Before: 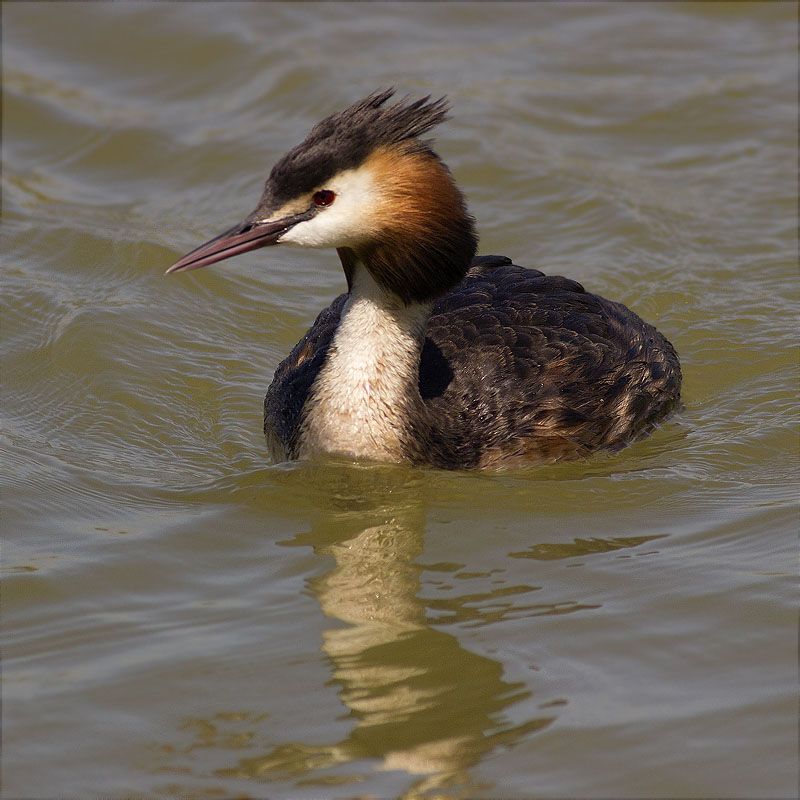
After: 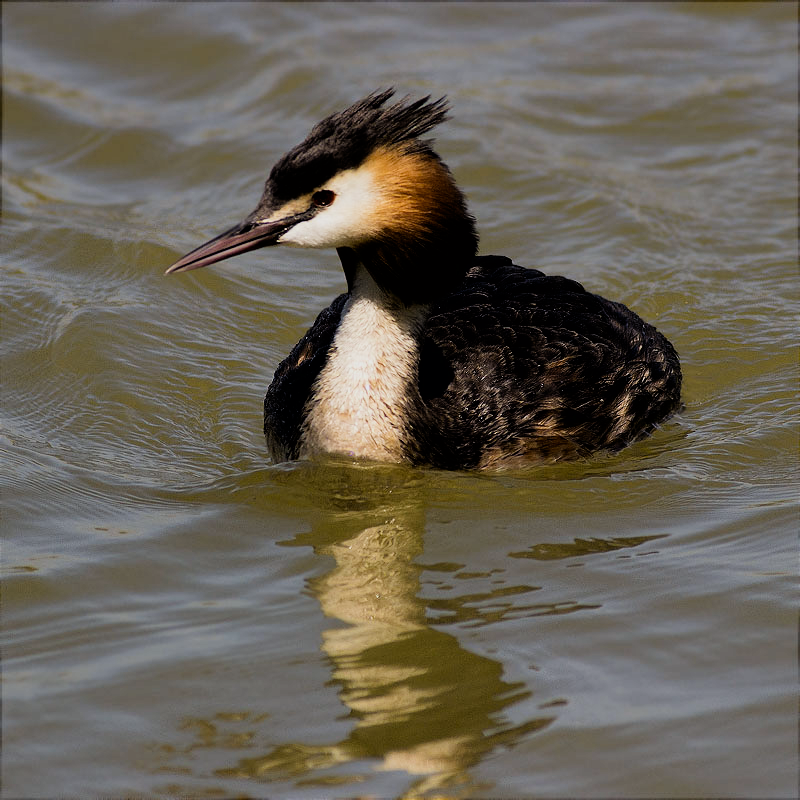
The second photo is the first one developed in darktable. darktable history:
filmic rgb: black relative exposure -5 EV, hardness 2.88, contrast 1.4, highlights saturation mix -30%
white balance: red 0.982, blue 1.018
color contrast: green-magenta contrast 0.8, blue-yellow contrast 1.1, unbound 0
